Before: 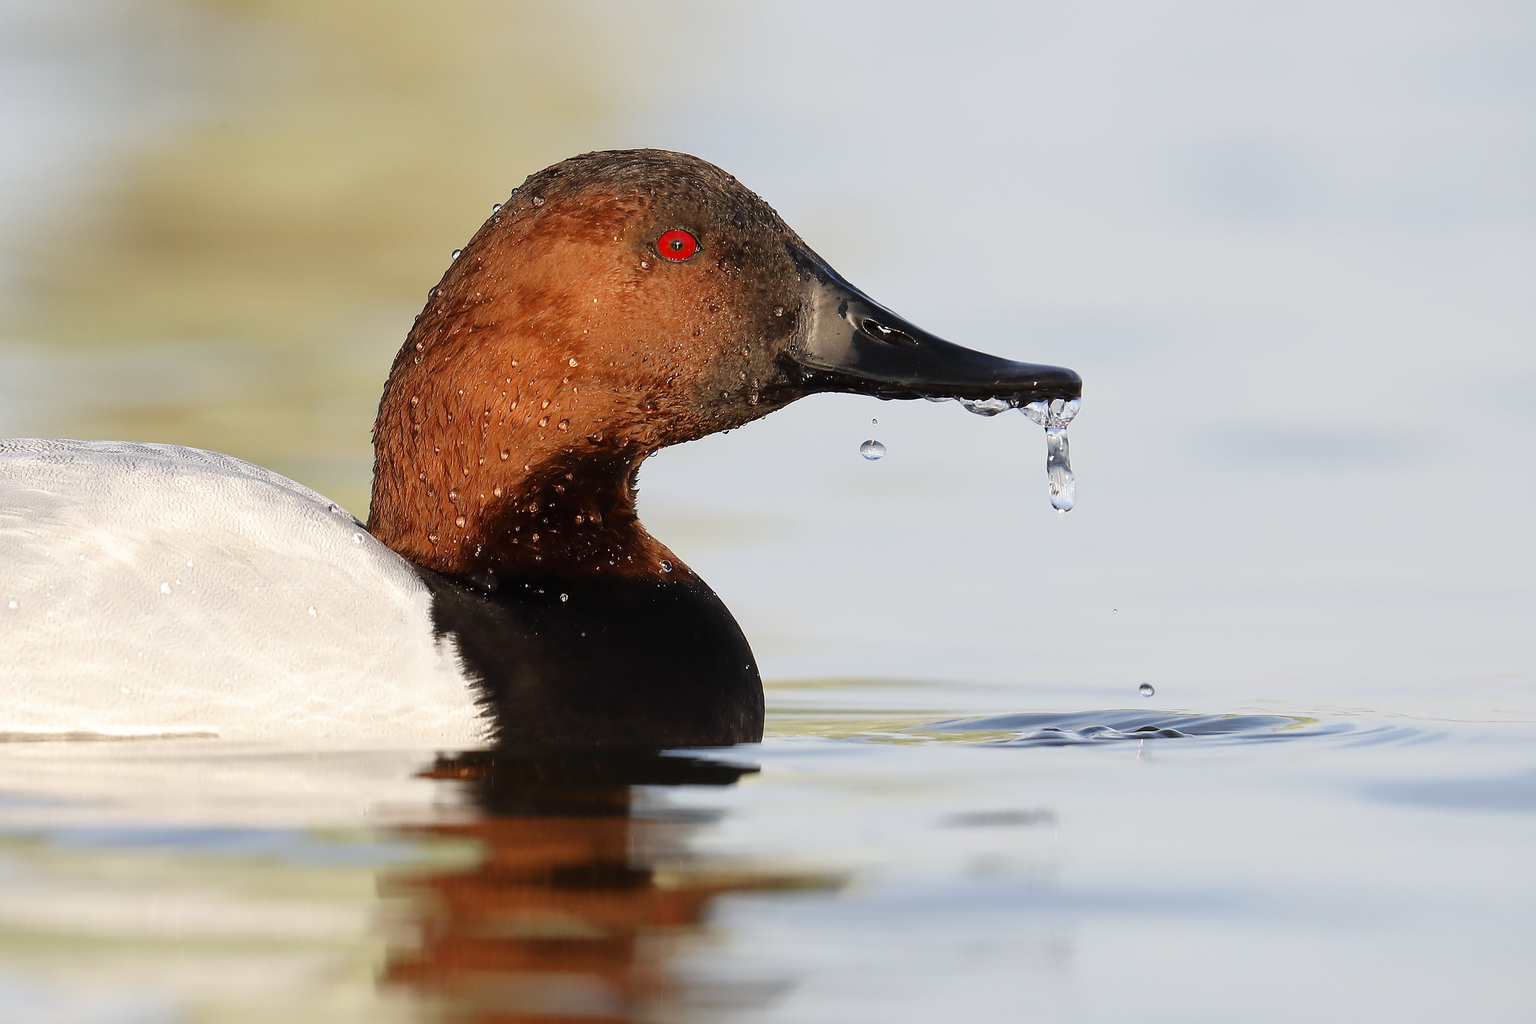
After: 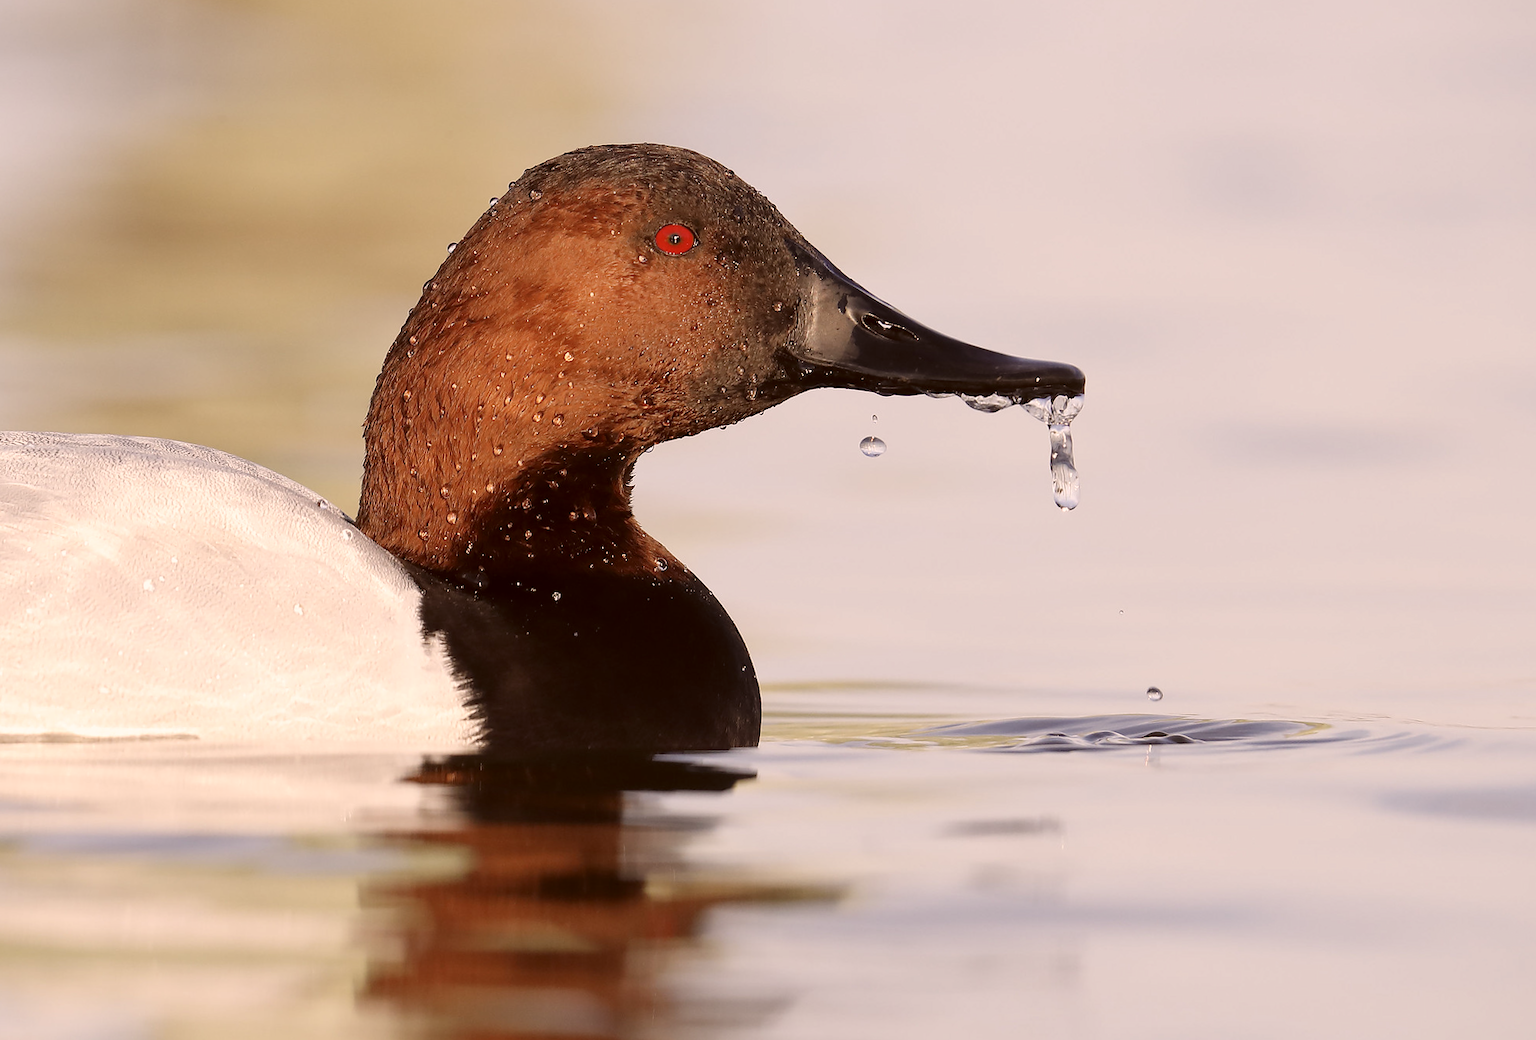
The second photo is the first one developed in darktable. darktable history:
color correction: highlights a* 10.21, highlights b* 9.79, shadows a* 8.61, shadows b* 7.88, saturation 0.8
rotate and perspective: rotation 0.226°, lens shift (vertical) -0.042, crop left 0.023, crop right 0.982, crop top 0.006, crop bottom 0.994
